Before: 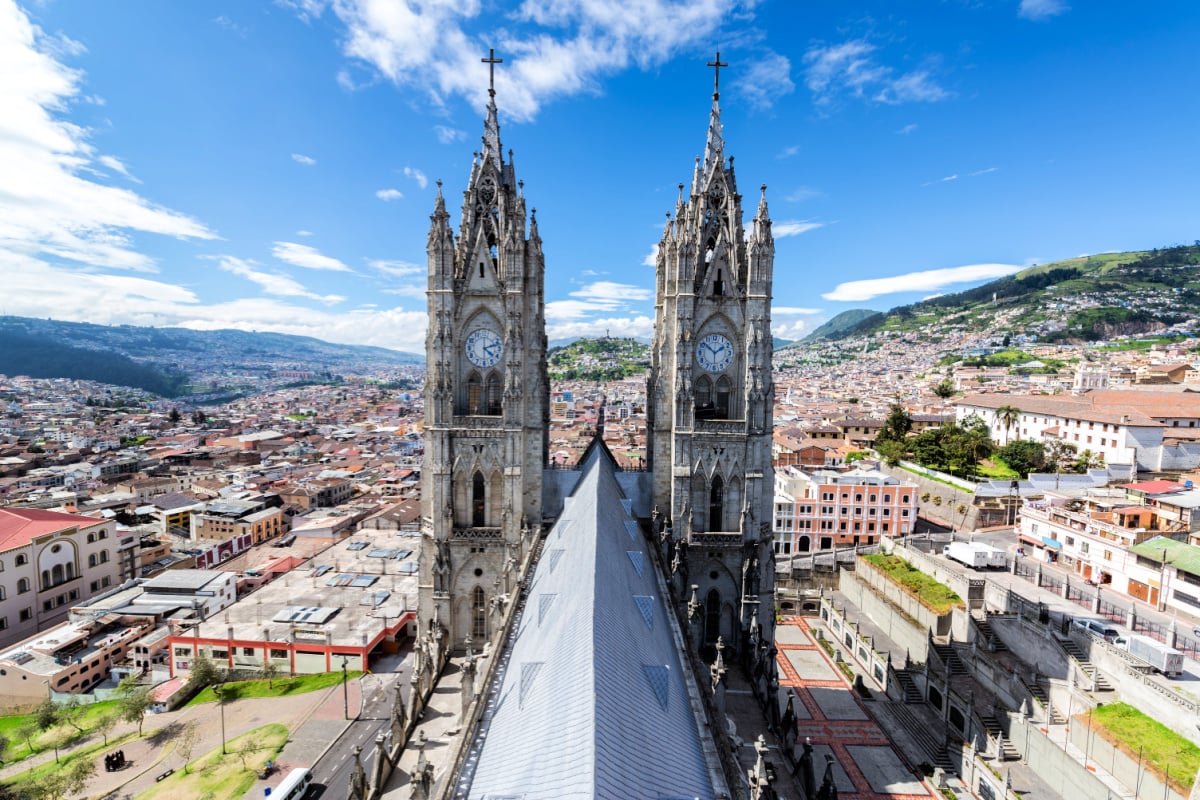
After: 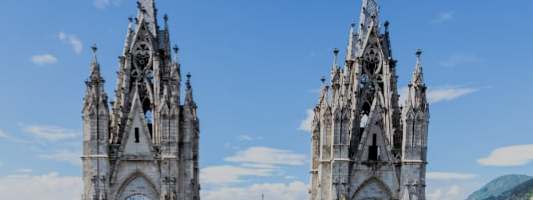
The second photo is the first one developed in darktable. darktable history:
filmic rgb: black relative exposure -6.97 EV, white relative exposure 5.61 EV, threshold 2.94 EV, hardness 2.85, color science v5 (2021), contrast in shadows safe, contrast in highlights safe, enable highlight reconstruction true
crop: left 28.764%, top 16.876%, right 26.738%, bottom 58.033%
